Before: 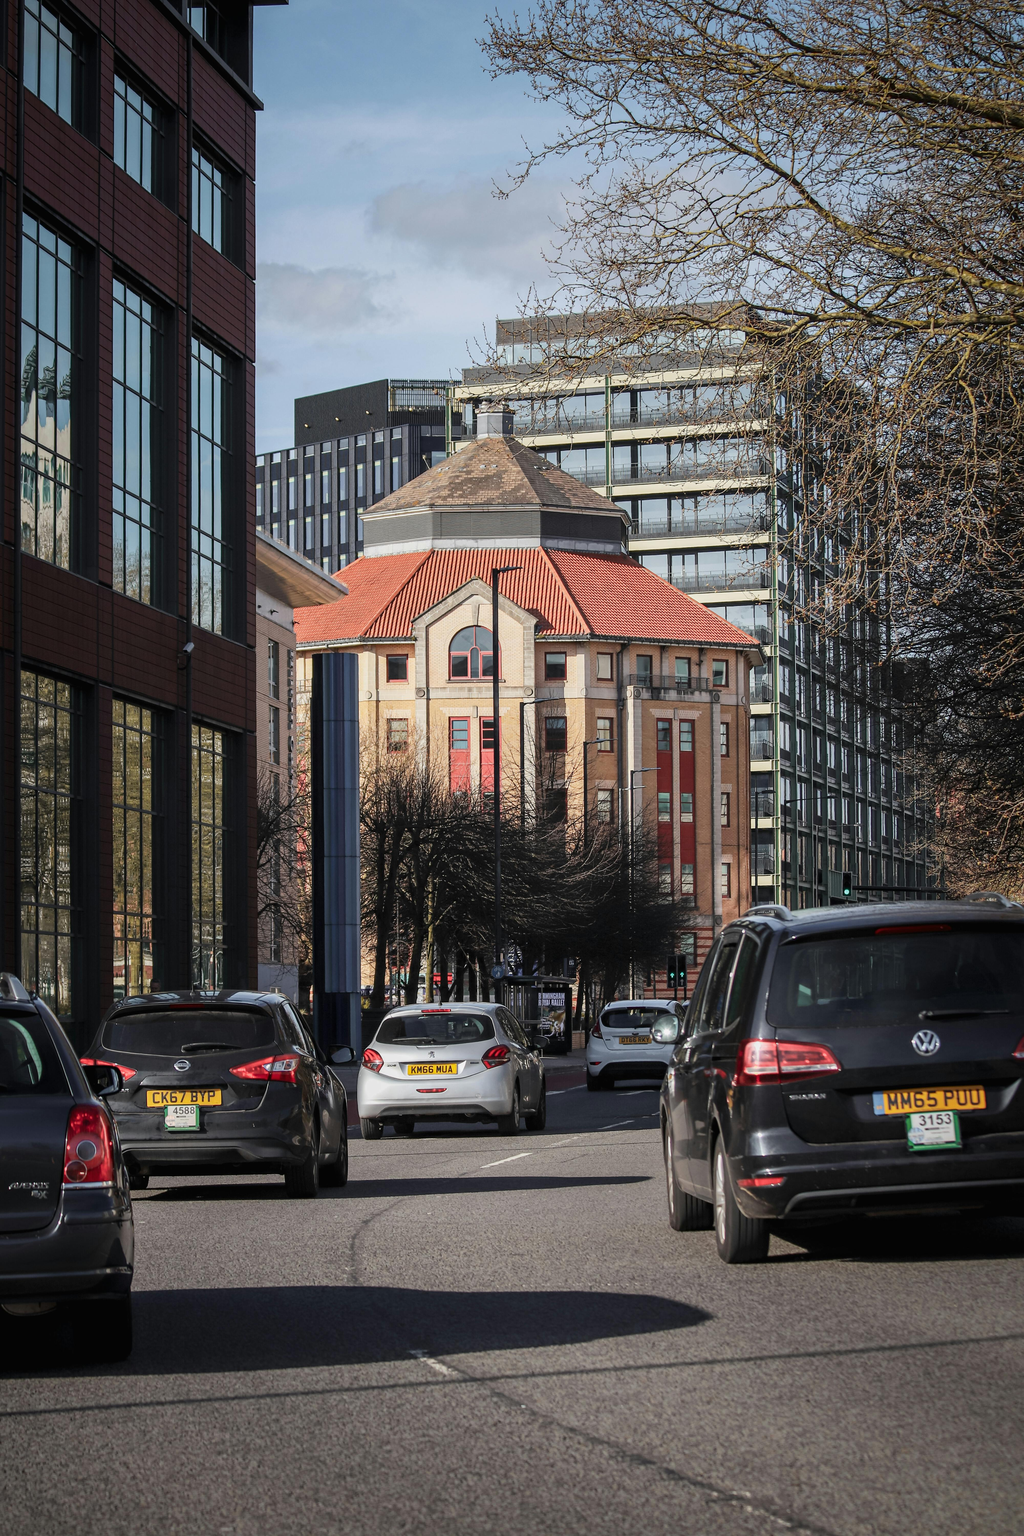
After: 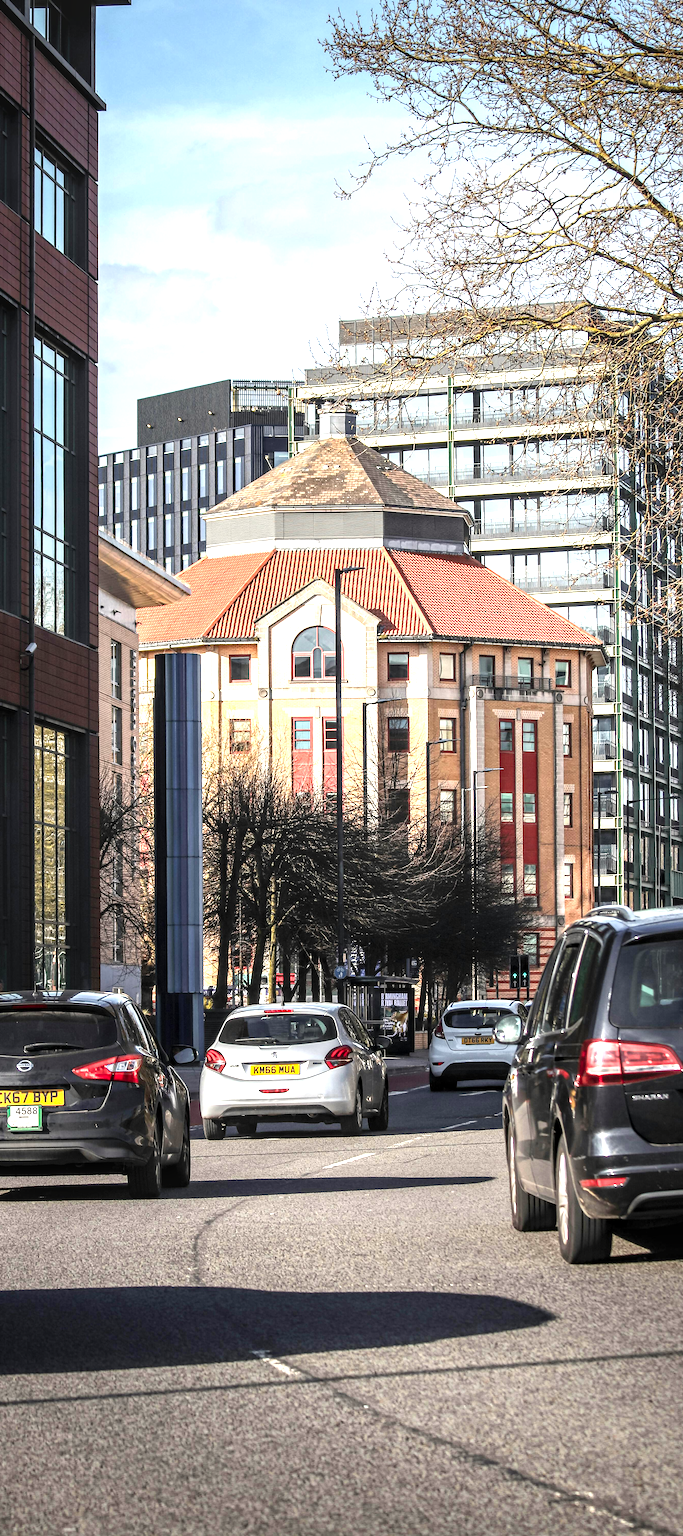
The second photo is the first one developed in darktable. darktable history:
color correction: highlights b* 3
levels: levels [0, 0.352, 0.703]
local contrast: detail 130%
crop: left 15.401%, right 17.861%
